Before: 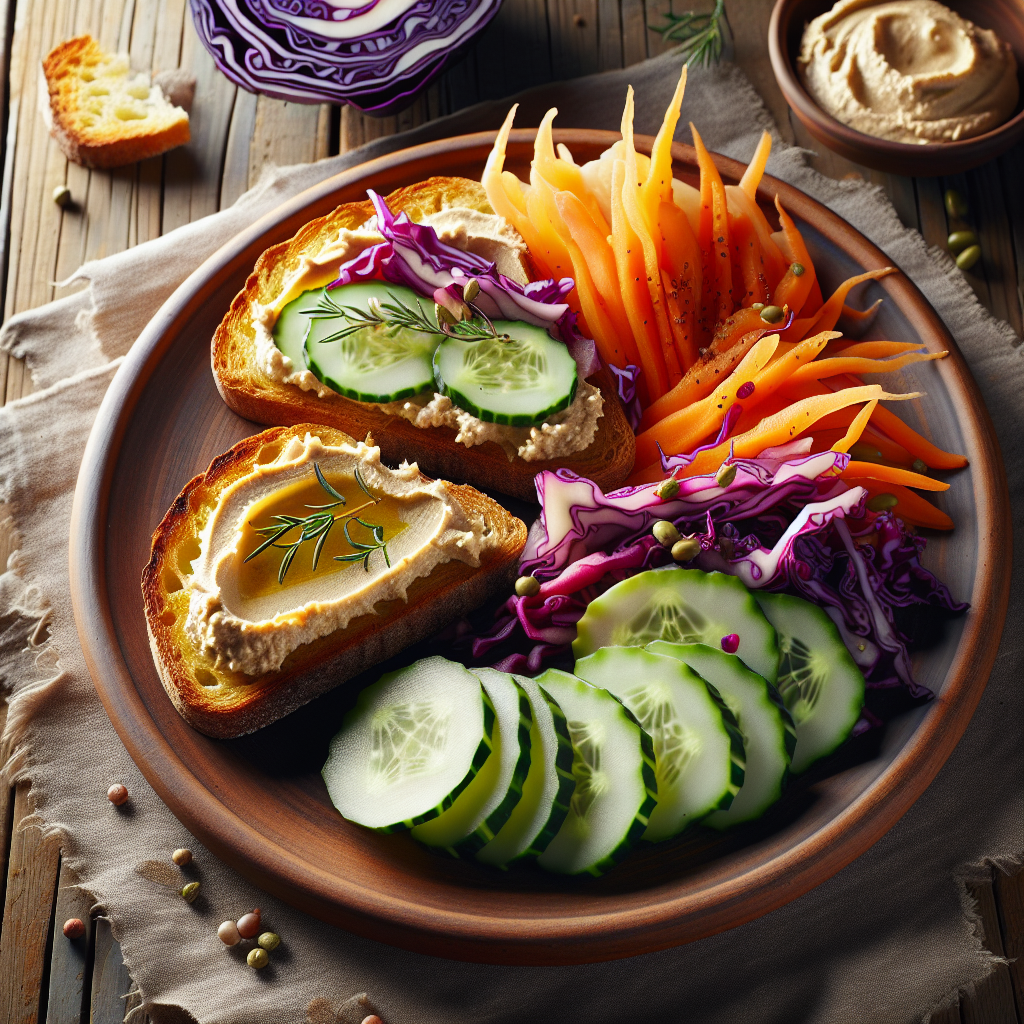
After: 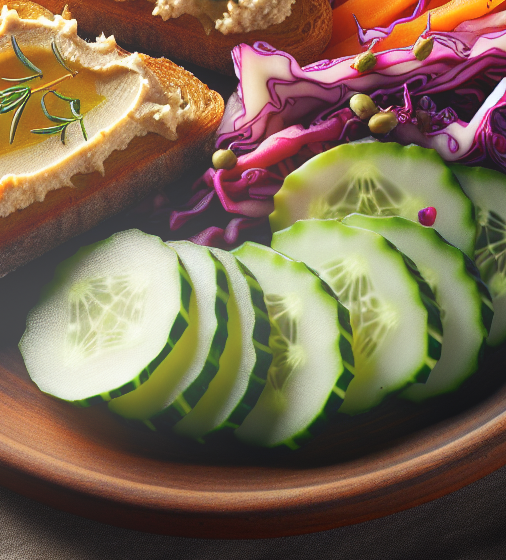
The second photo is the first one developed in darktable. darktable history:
crop: left 29.672%, top 41.786%, right 20.851%, bottom 3.487%
bloom: on, module defaults
